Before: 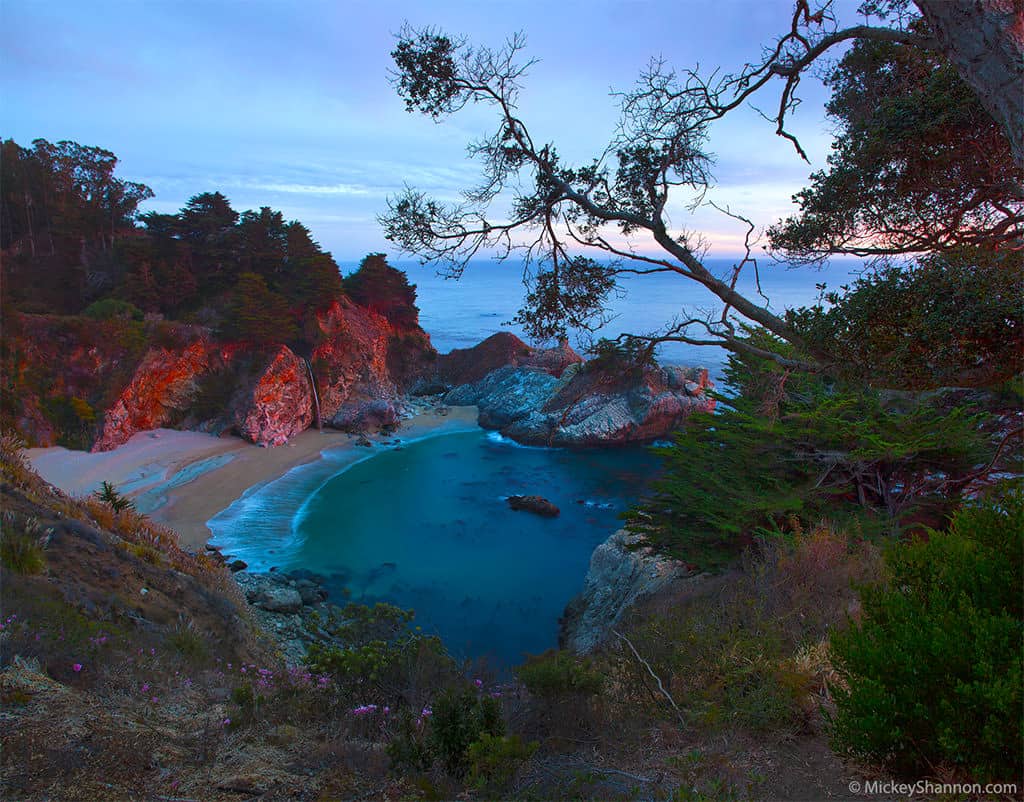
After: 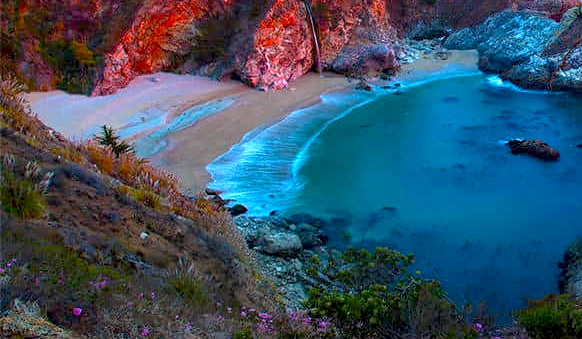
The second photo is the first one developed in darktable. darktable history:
exposure: black level correction 0.01, exposure 1 EV, compensate highlight preservation false
crop: top 44.434%, right 43.16%, bottom 13.265%
local contrast: highlights 106%, shadows 100%, detail 119%, midtone range 0.2
